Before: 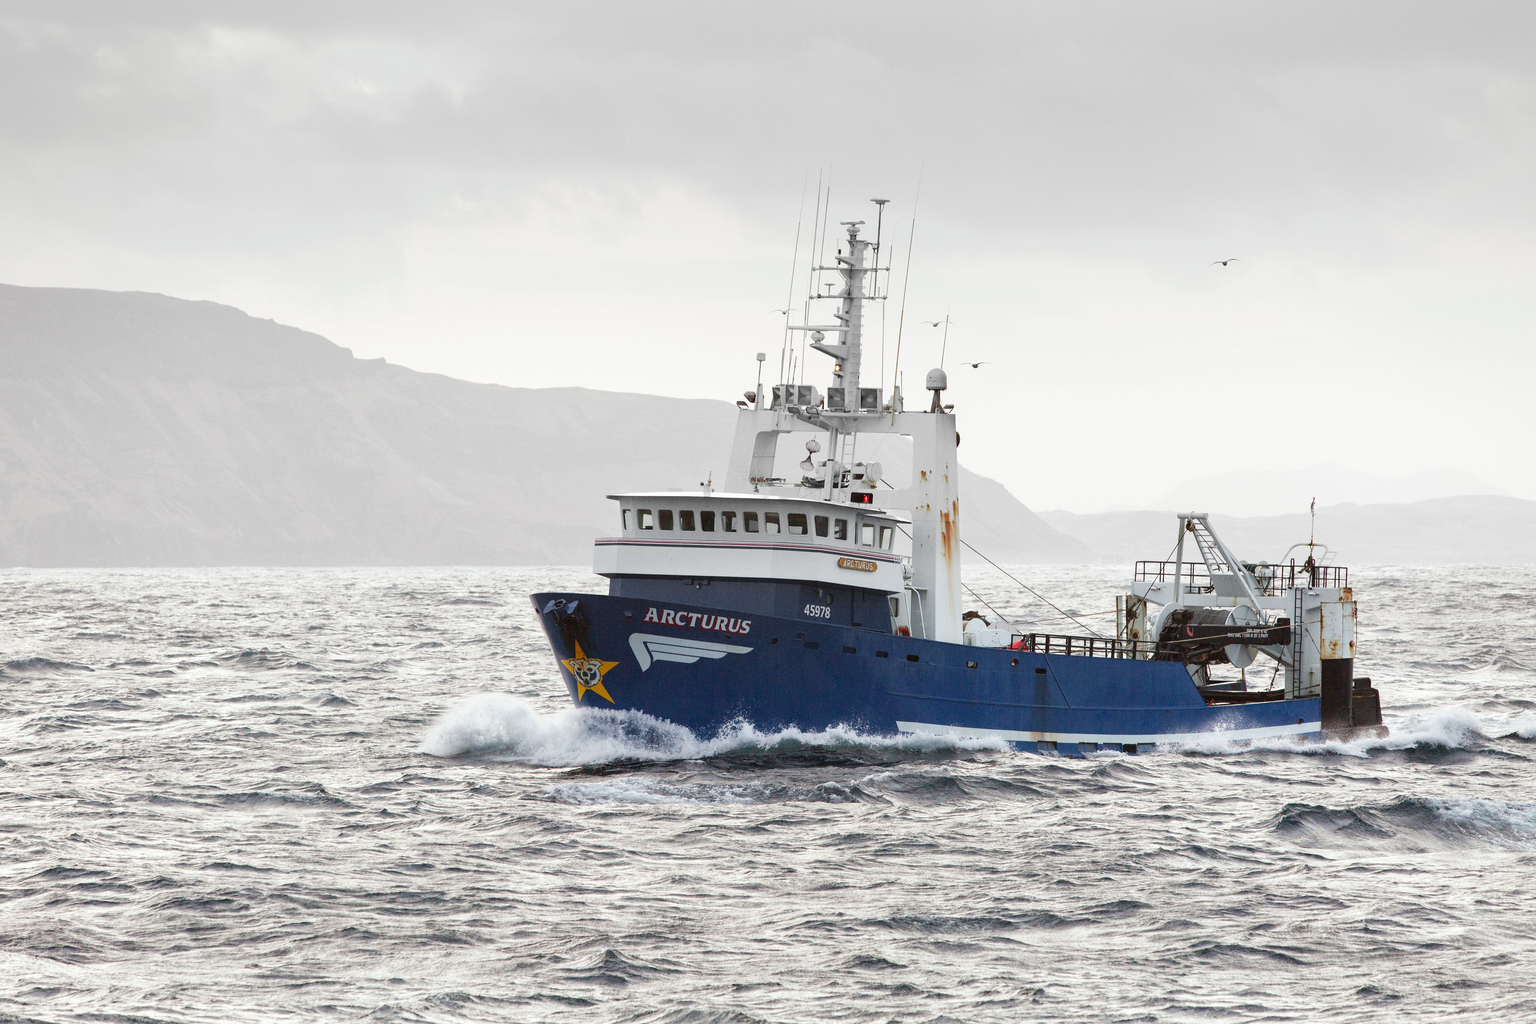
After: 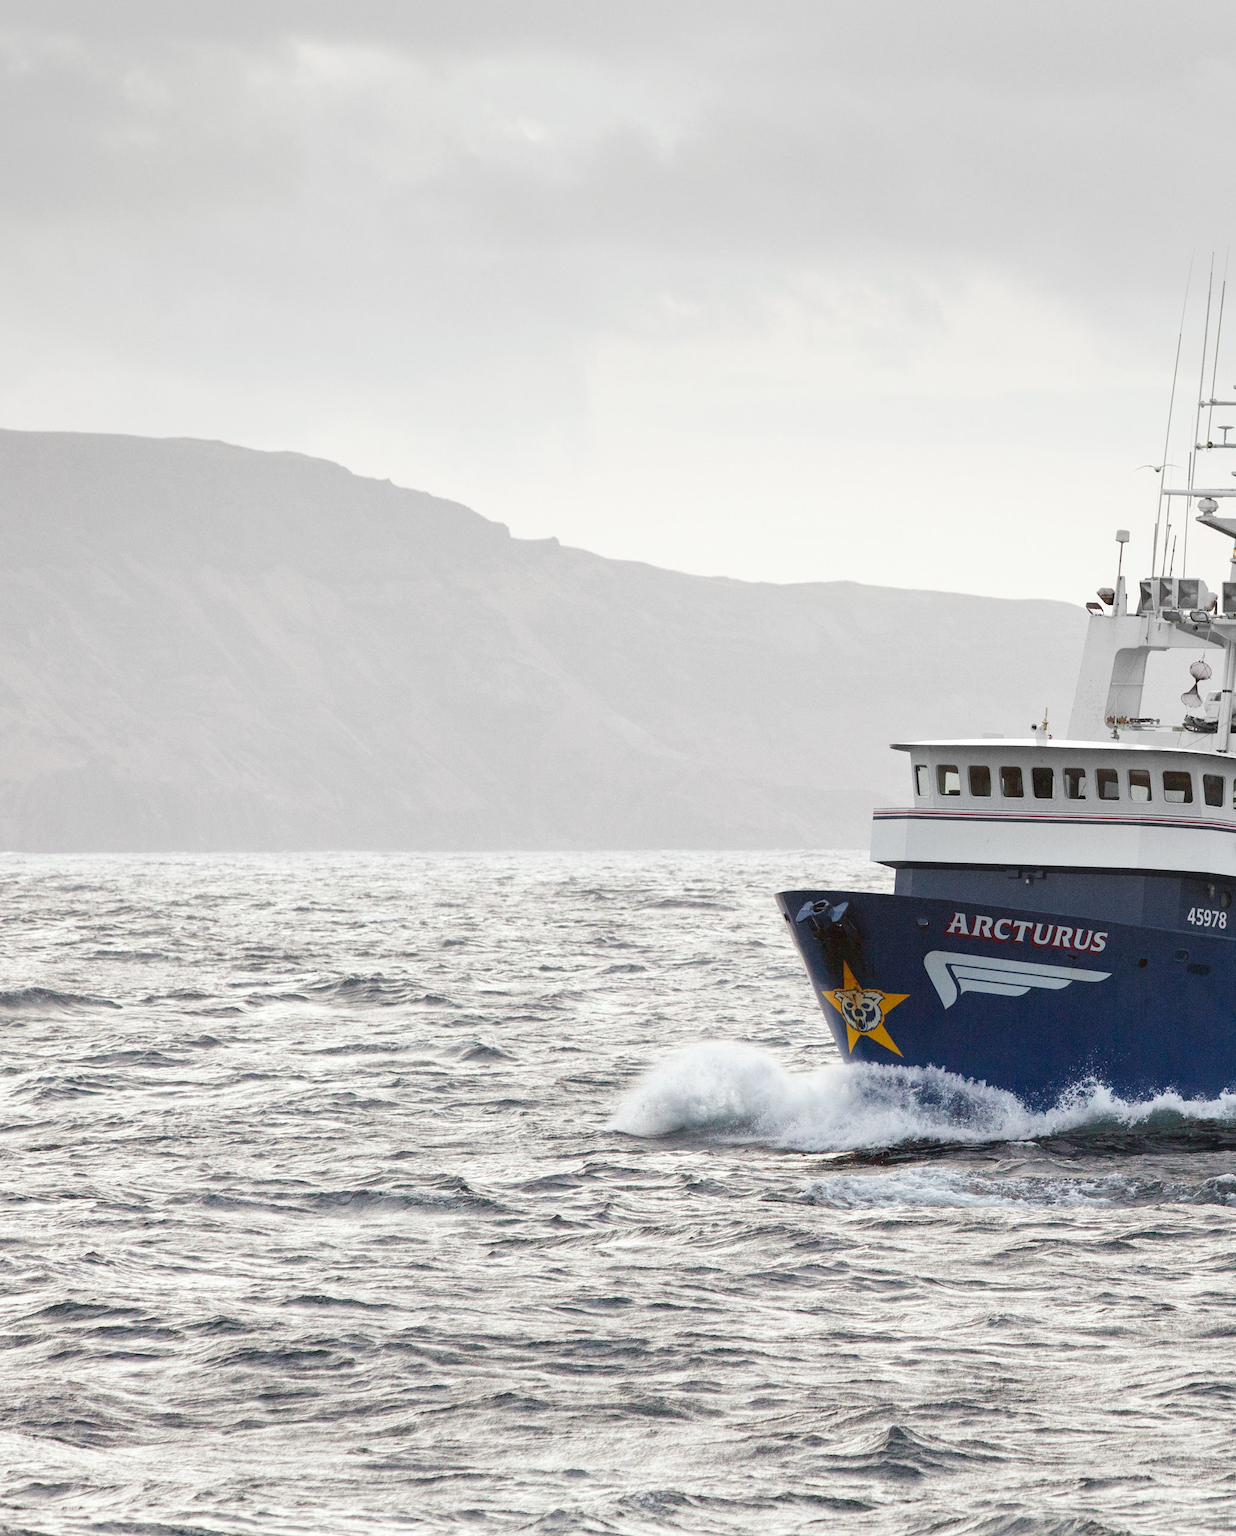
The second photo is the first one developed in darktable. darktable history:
crop: left 0.886%, right 45.486%, bottom 0.087%
